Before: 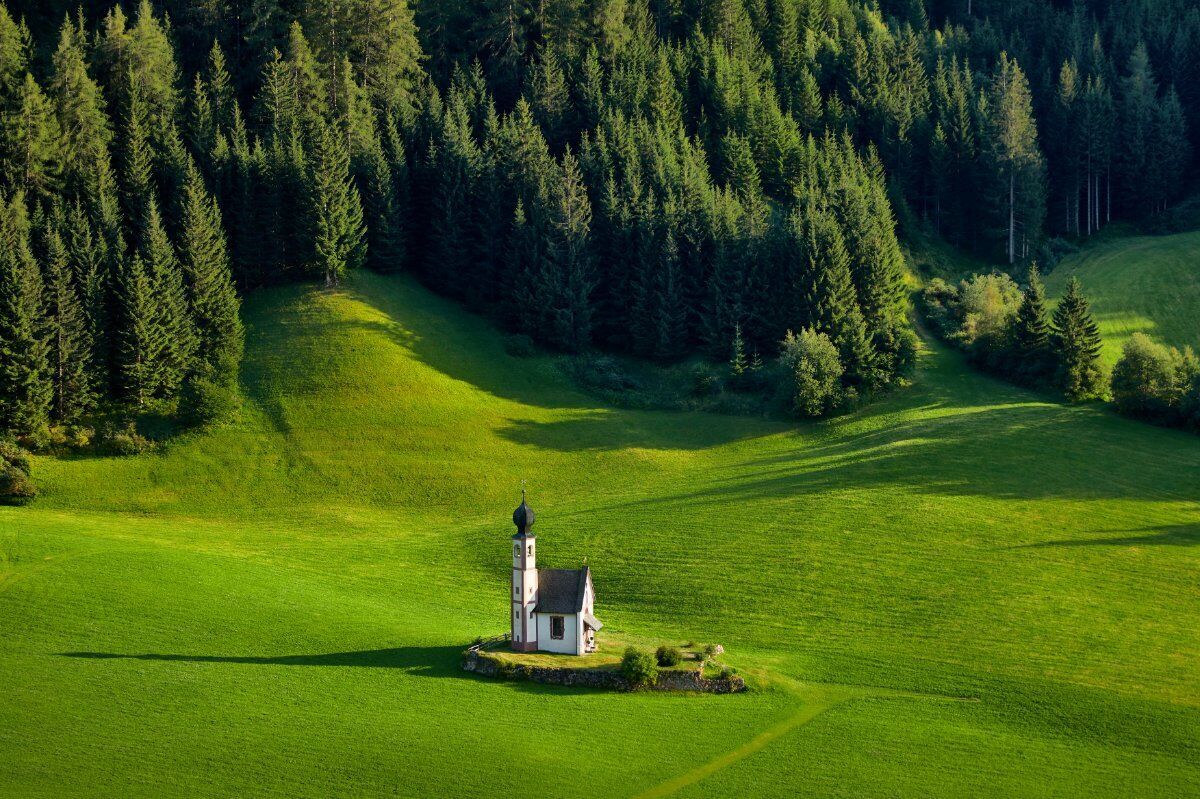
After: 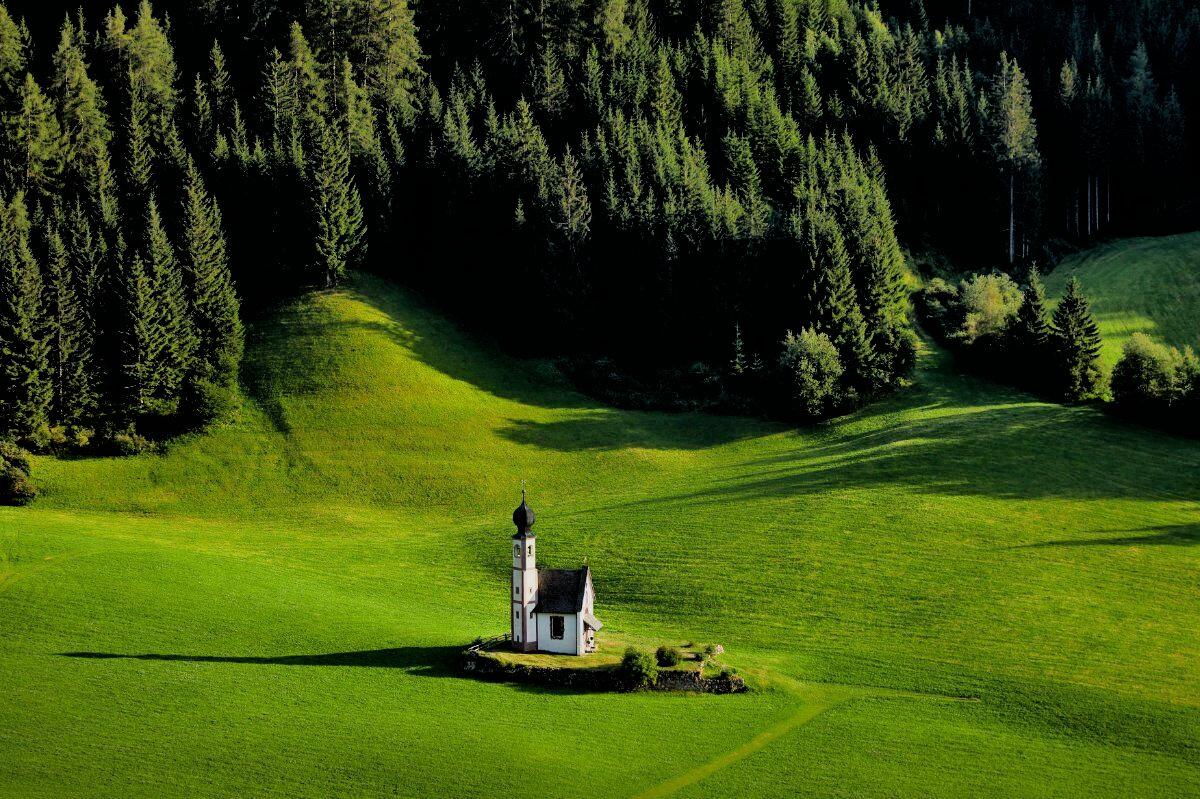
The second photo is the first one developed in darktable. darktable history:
filmic rgb: black relative exposure -3.86 EV, white relative exposure 3.48 EV, hardness 2.63, contrast 1.103
rotate and perspective: crop left 0, crop top 0
